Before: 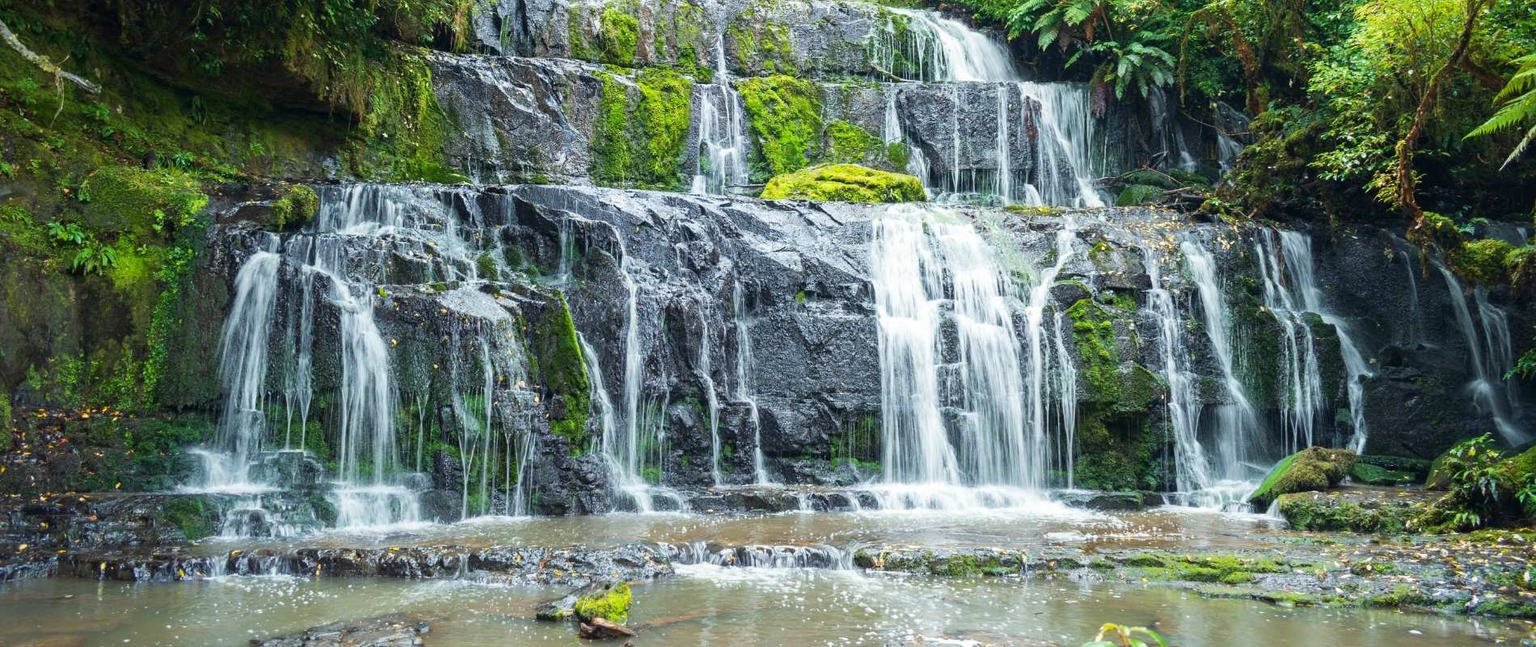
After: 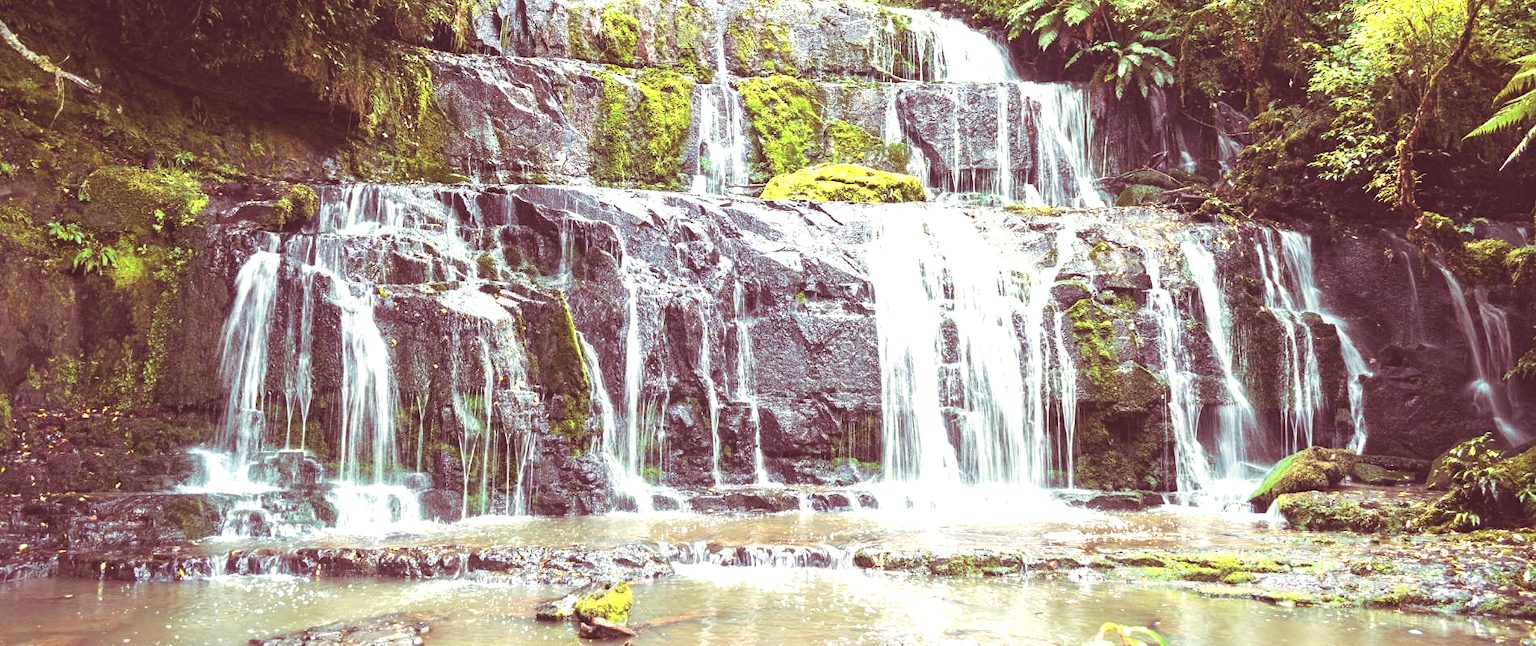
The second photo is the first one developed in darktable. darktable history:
sharpen: radius 2.883, amount 0.868, threshold 47.523
exposure: black level correction 0, exposure 1 EV, compensate exposure bias true, compensate highlight preservation false
color correction: highlights a* 2.75, highlights b* 5, shadows a* -2.04, shadows b* -4.84, saturation 0.8
color balance rgb: shadows lift › chroma 3%, shadows lift › hue 280.8°, power › hue 330°, highlights gain › chroma 3%, highlights gain › hue 75.6°, global offset › luminance 2%, perceptual saturation grading › global saturation 20%, perceptual saturation grading › highlights -25%, perceptual saturation grading › shadows 50%, global vibrance 20.33%
split-toning: highlights › hue 187.2°, highlights › saturation 0.83, balance -68.05, compress 56.43%
